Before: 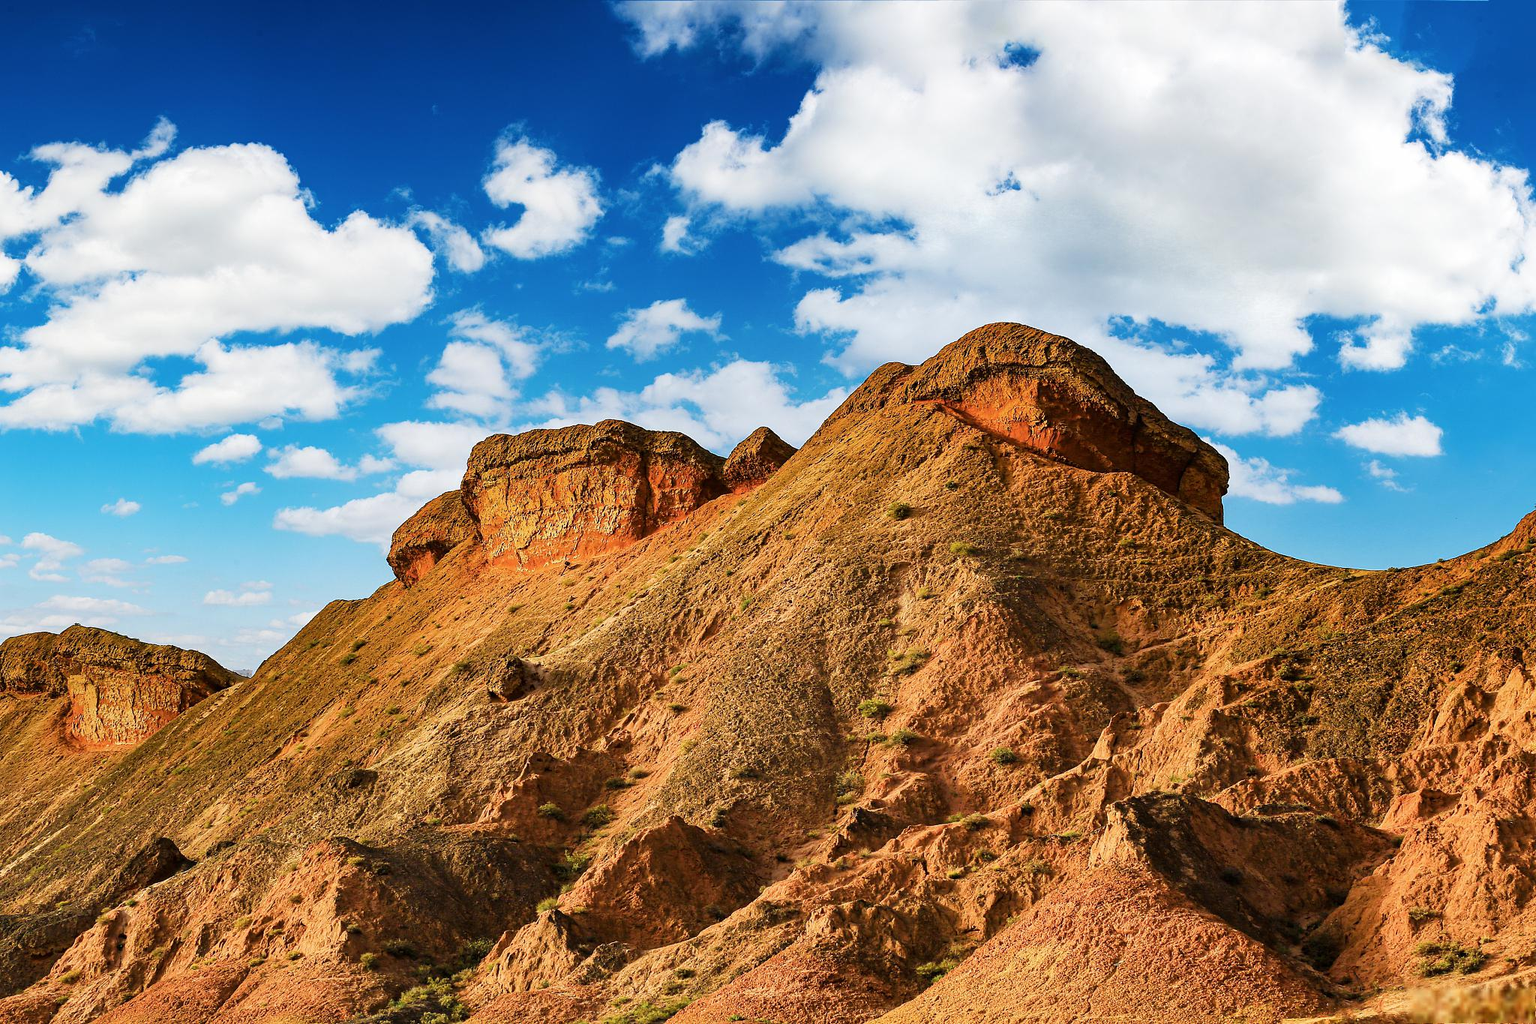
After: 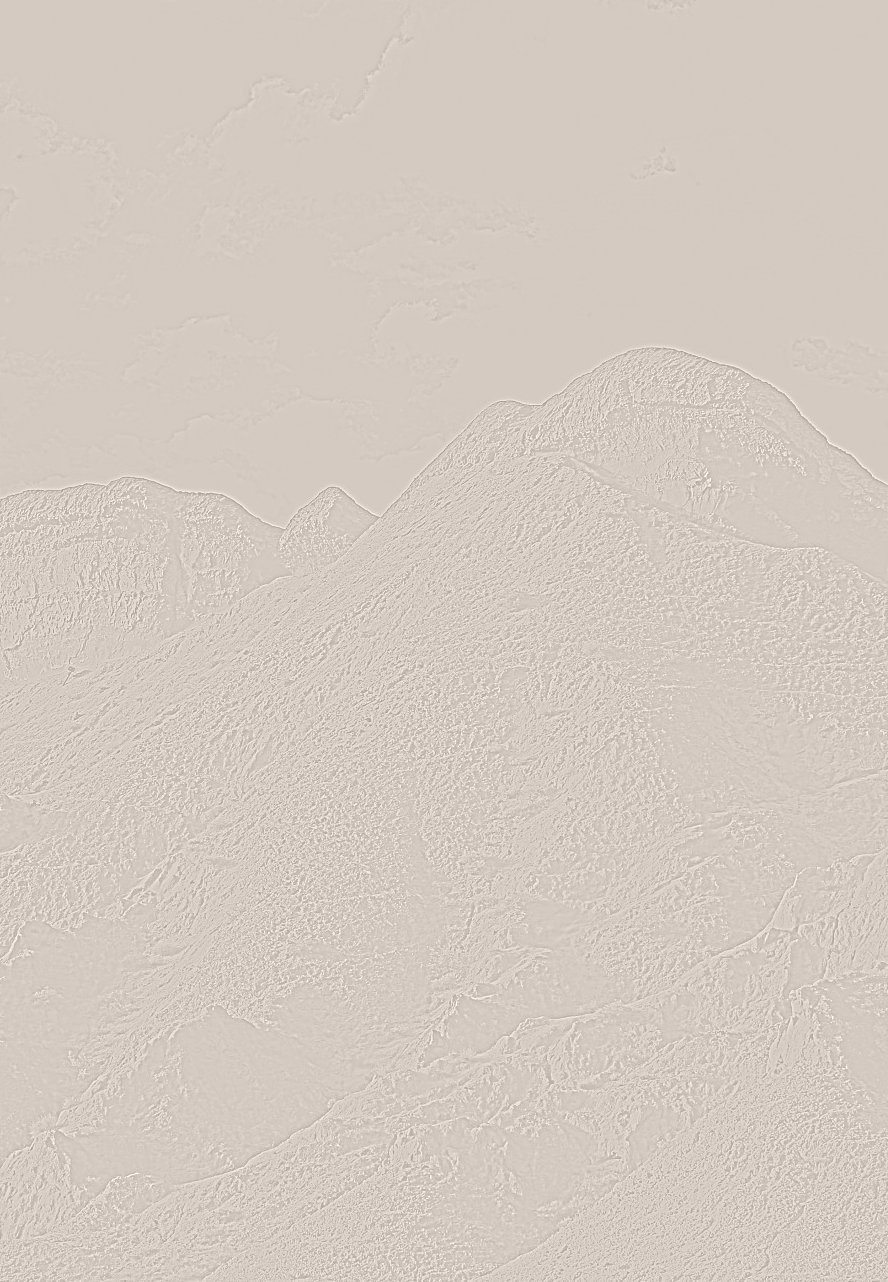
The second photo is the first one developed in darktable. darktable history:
crop: left 33.452%, top 6.025%, right 23.155%
highpass: sharpness 5.84%, contrast boost 8.44%
rgb levels: preserve colors max RGB
colorize: hue 34.49°, saturation 35.33%, source mix 100%, lightness 55%, version 1
color correction: highlights a* -0.482, highlights b* 9.48, shadows a* -9.48, shadows b* 0.803
contrast equalizer: octaves 7, y [[0.6 ×6], [0.55 ×6], [0 ×6], [0 ×6], [0 ×6]], mix -0.2
